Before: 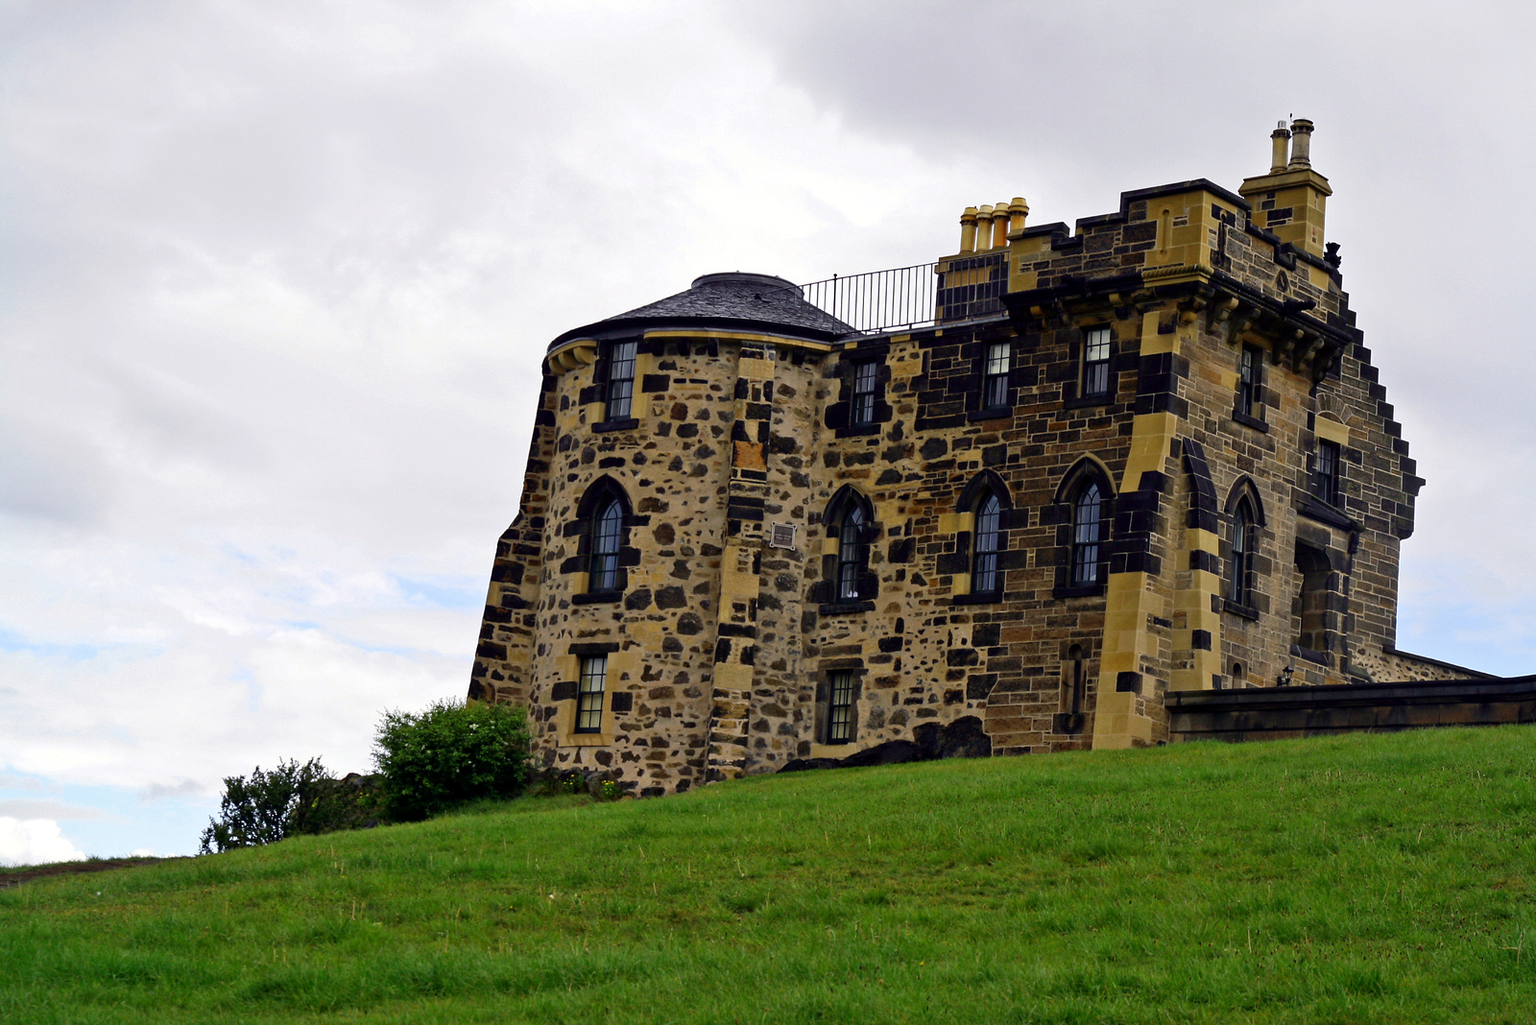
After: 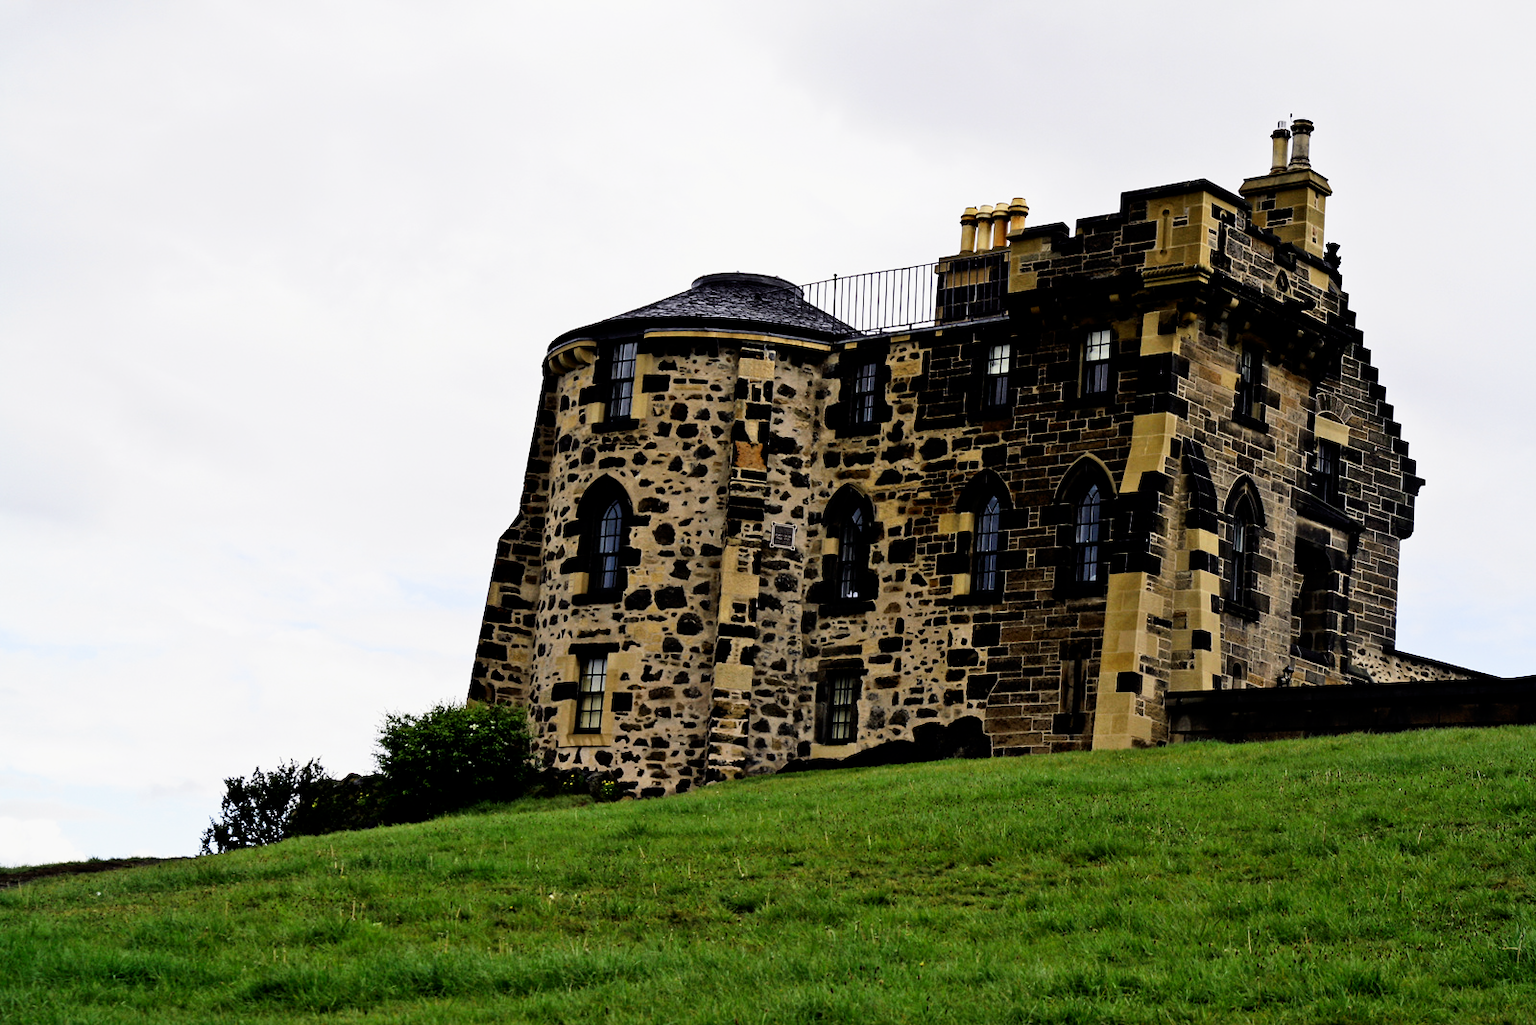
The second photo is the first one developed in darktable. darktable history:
shadows and highlights: shadows -30, highlights 30
tone equalizer: on, module defaults
exposure: exposure 0.3 EV, compensate highlight preservation false
filmic rgb: black relative exposure -5 EV, white relative exposure 3.5 EV, hardness 3.19, contrast 1.5, highlights saturation mix -50%
